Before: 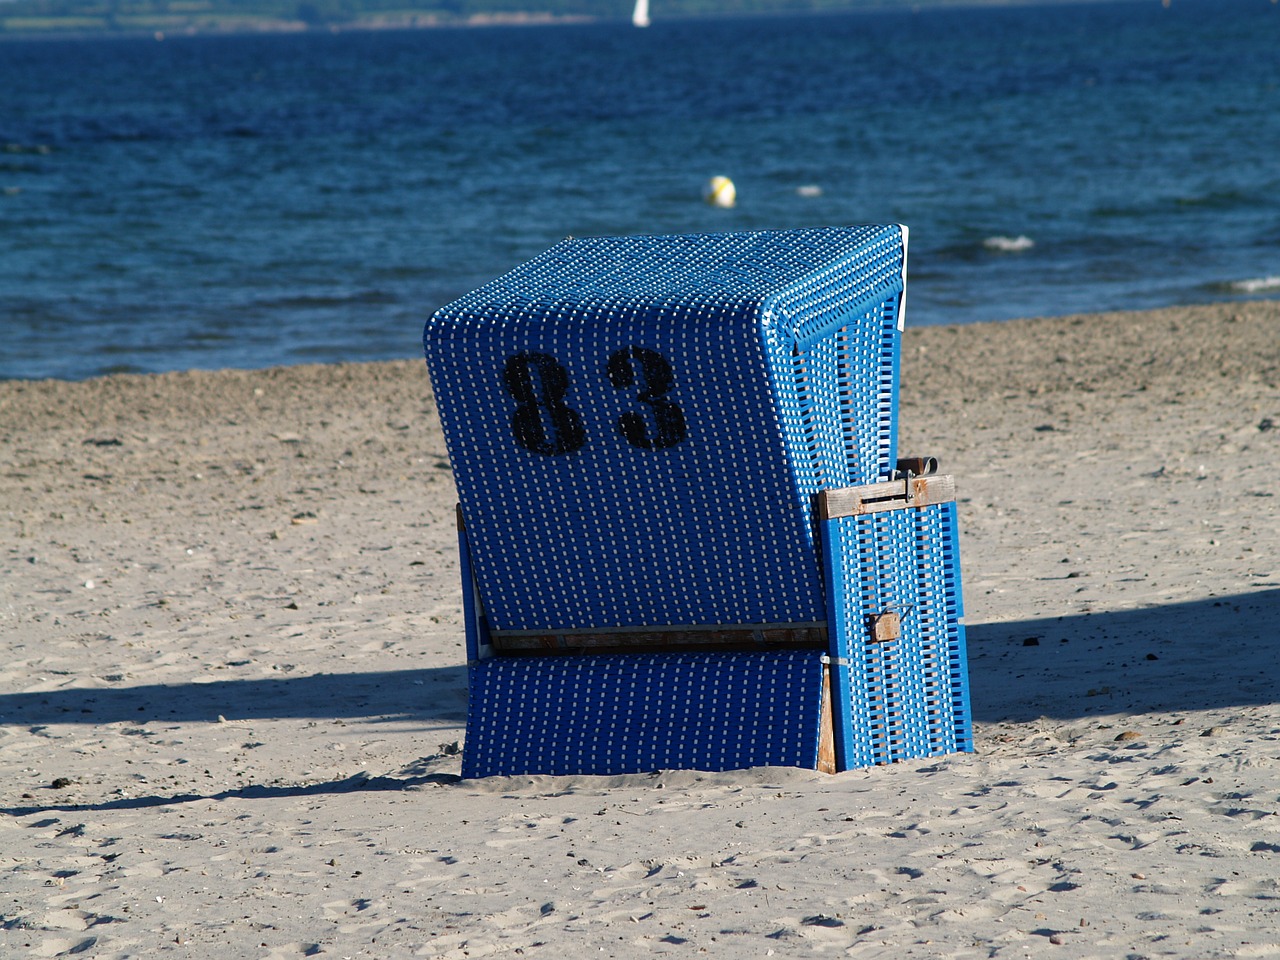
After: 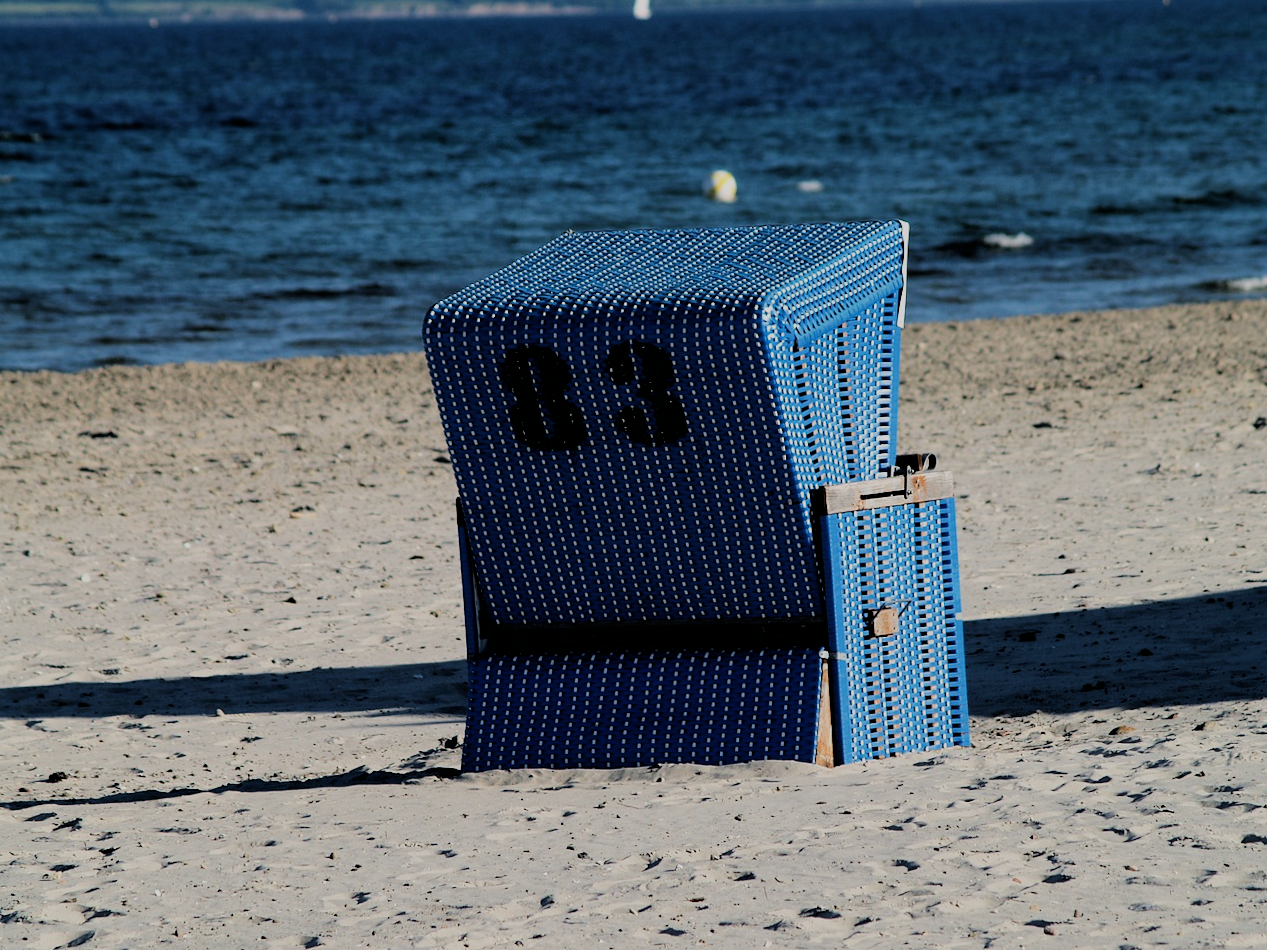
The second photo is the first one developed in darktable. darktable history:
rotate and perspective: rotation 0.174°, lens shift (vertical) 0.013, lens shift (horizontal) 0.019, shear 0.001, automatic cropping original format, crop left 0.007, crop right 0.991, crop top 0.016, crop bottom 0.997
filmic rgb: black relative exposure -3.21 EV, white relative exposure 7.02 EV, hardness 1.46, contrast 1.35
